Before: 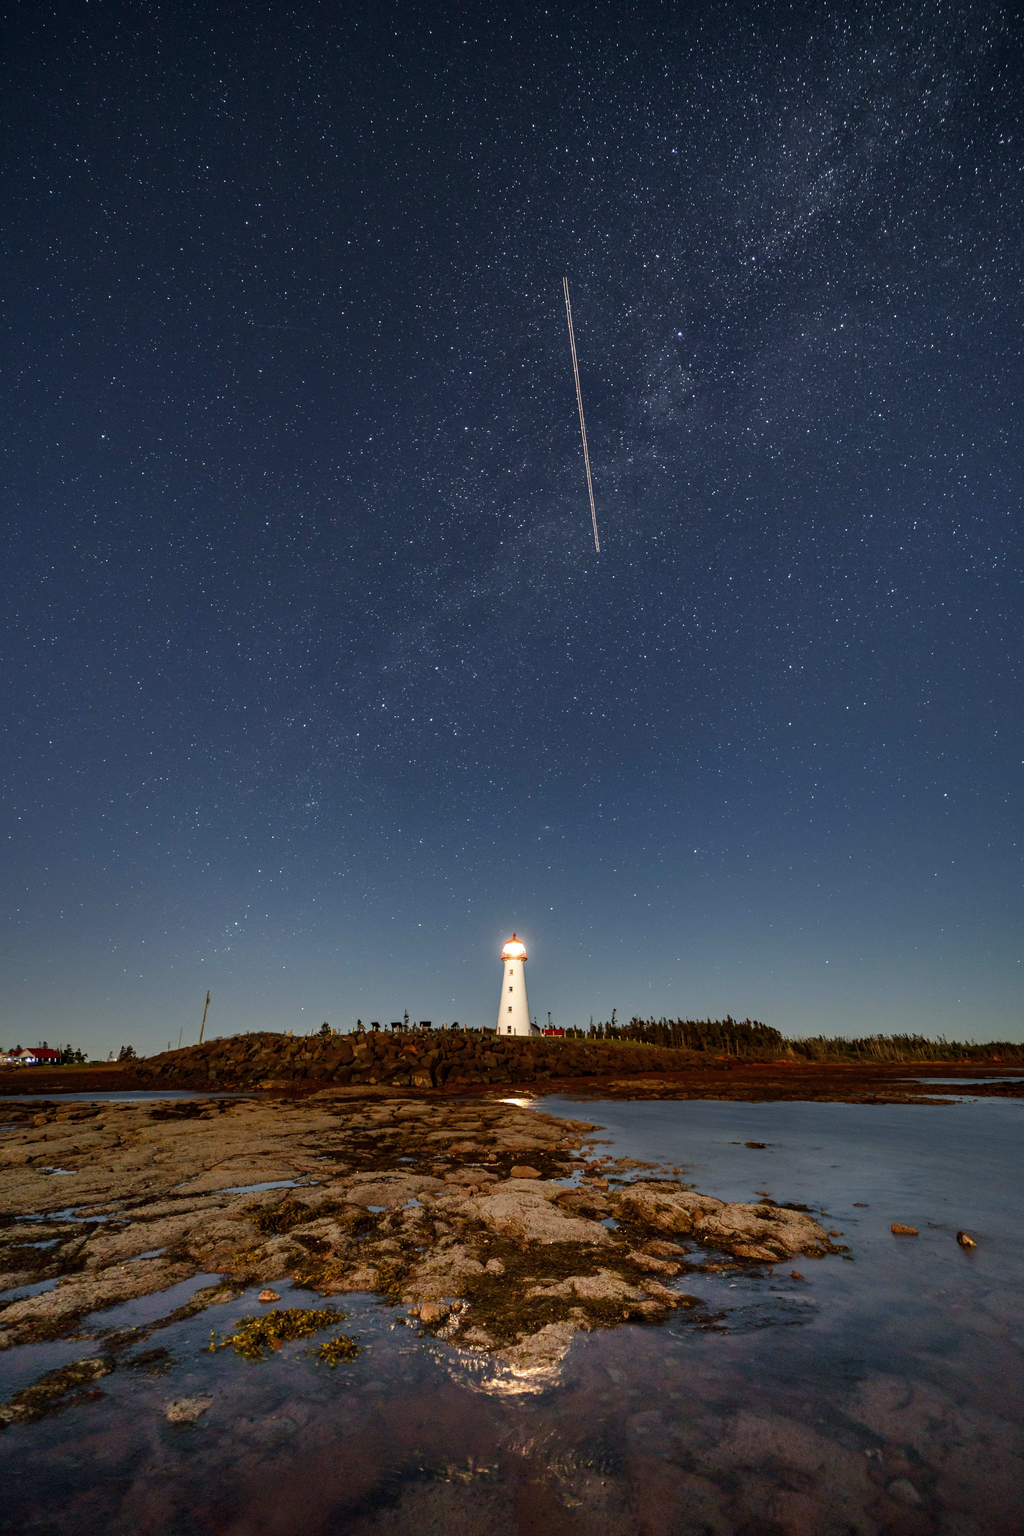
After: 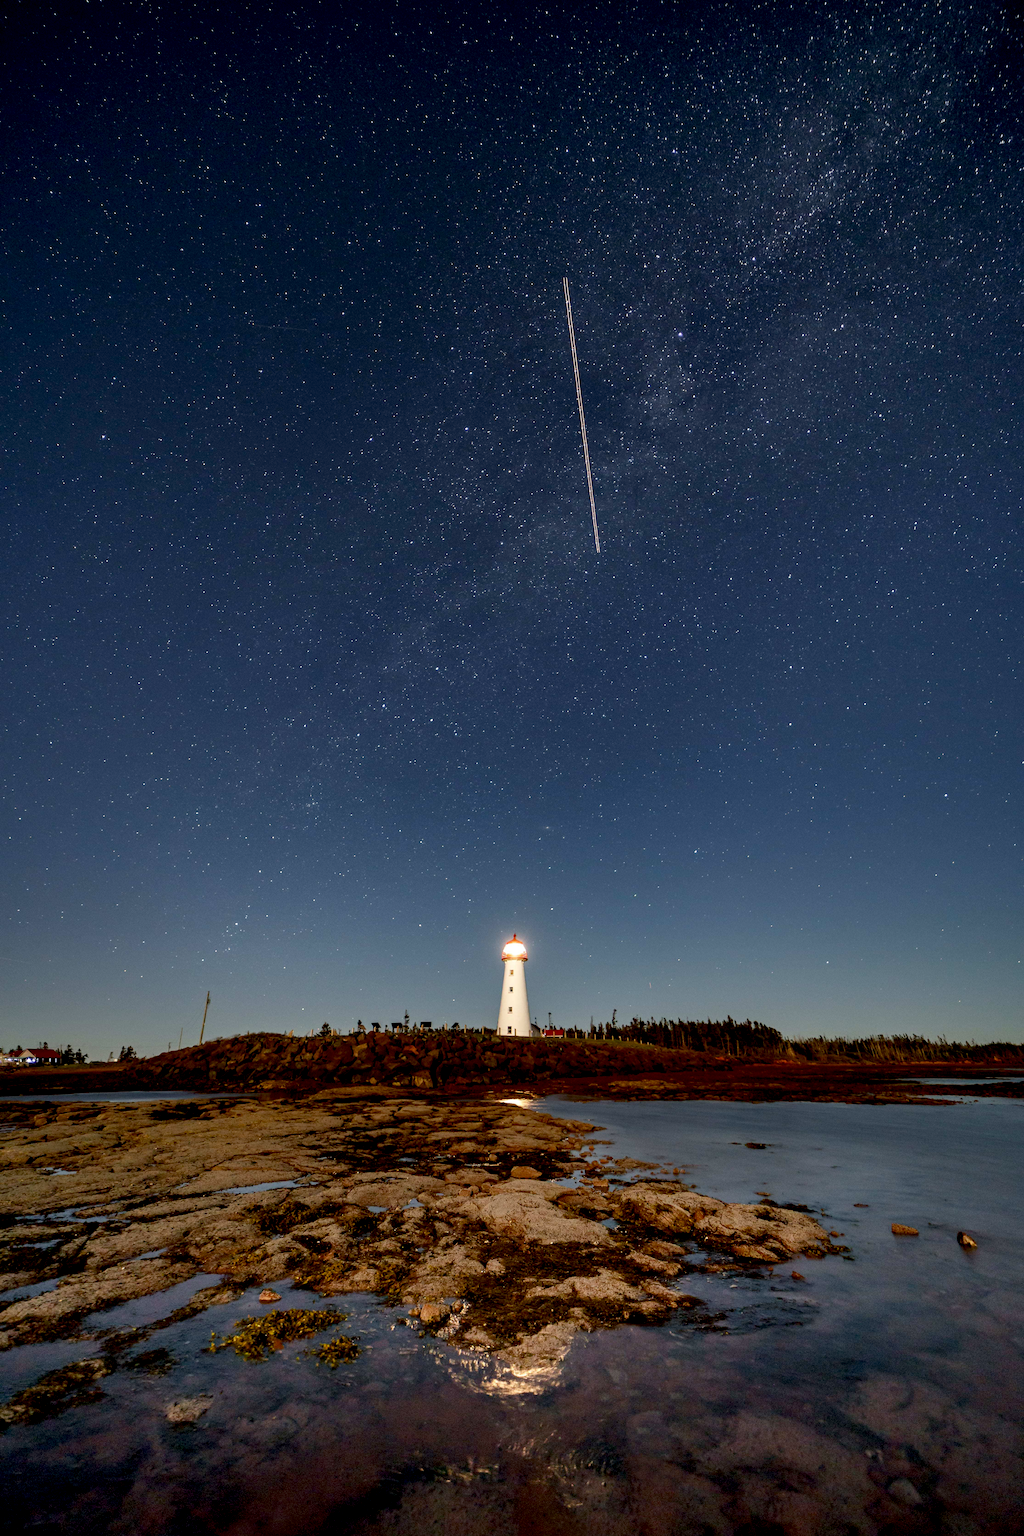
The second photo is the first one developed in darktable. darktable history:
exposure: black level correction 0.01, exposure 0.009 EV, compensate highlight preservation false
